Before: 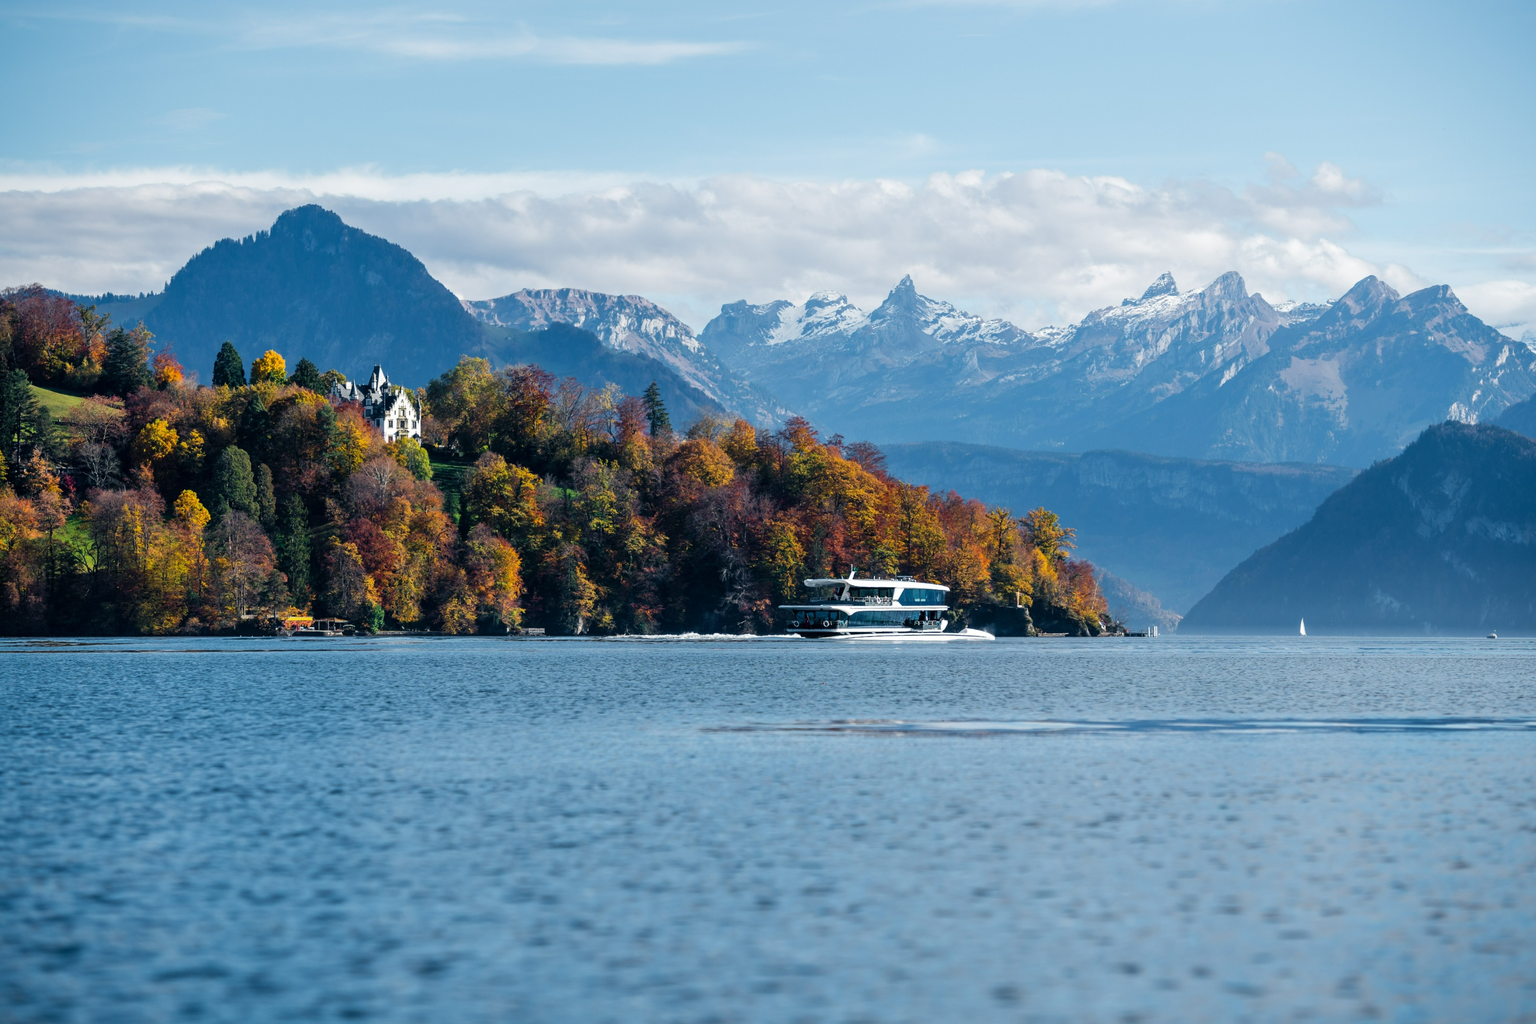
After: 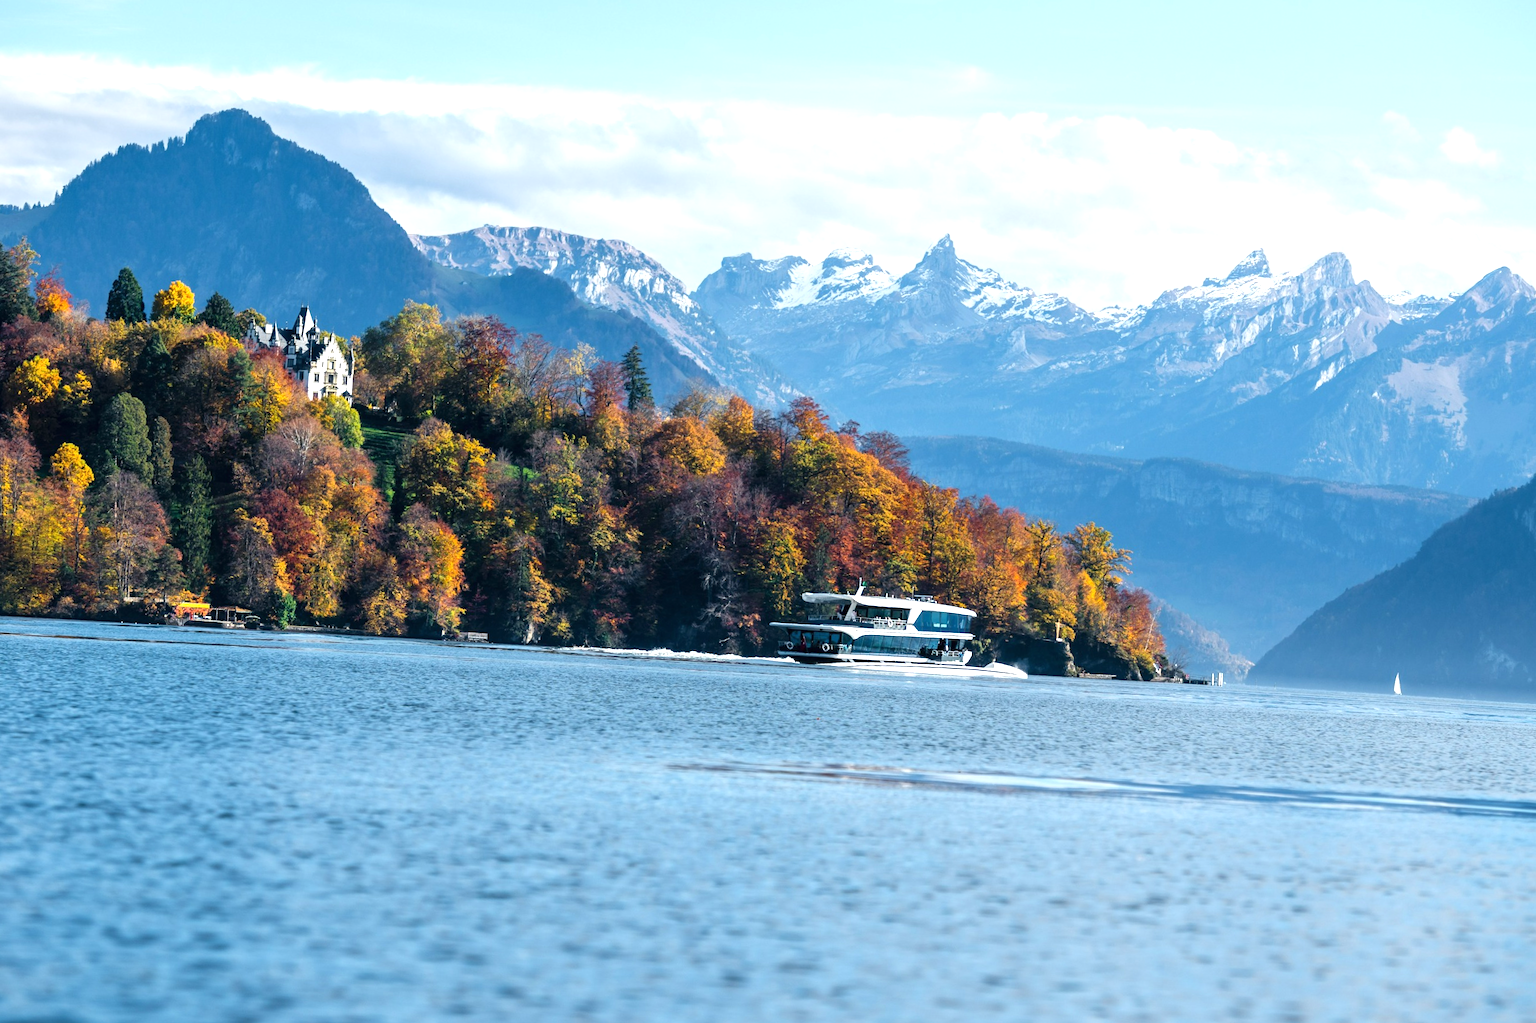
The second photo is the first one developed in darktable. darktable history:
crop and rotate: angle -3.27°, left 5.211%, top 5.211%, right 4.607%, bottom 4.607%
exposure: black level correction 0, exposure 0.7 EV, compensate exposure bias true, compensate highlight preservation false
